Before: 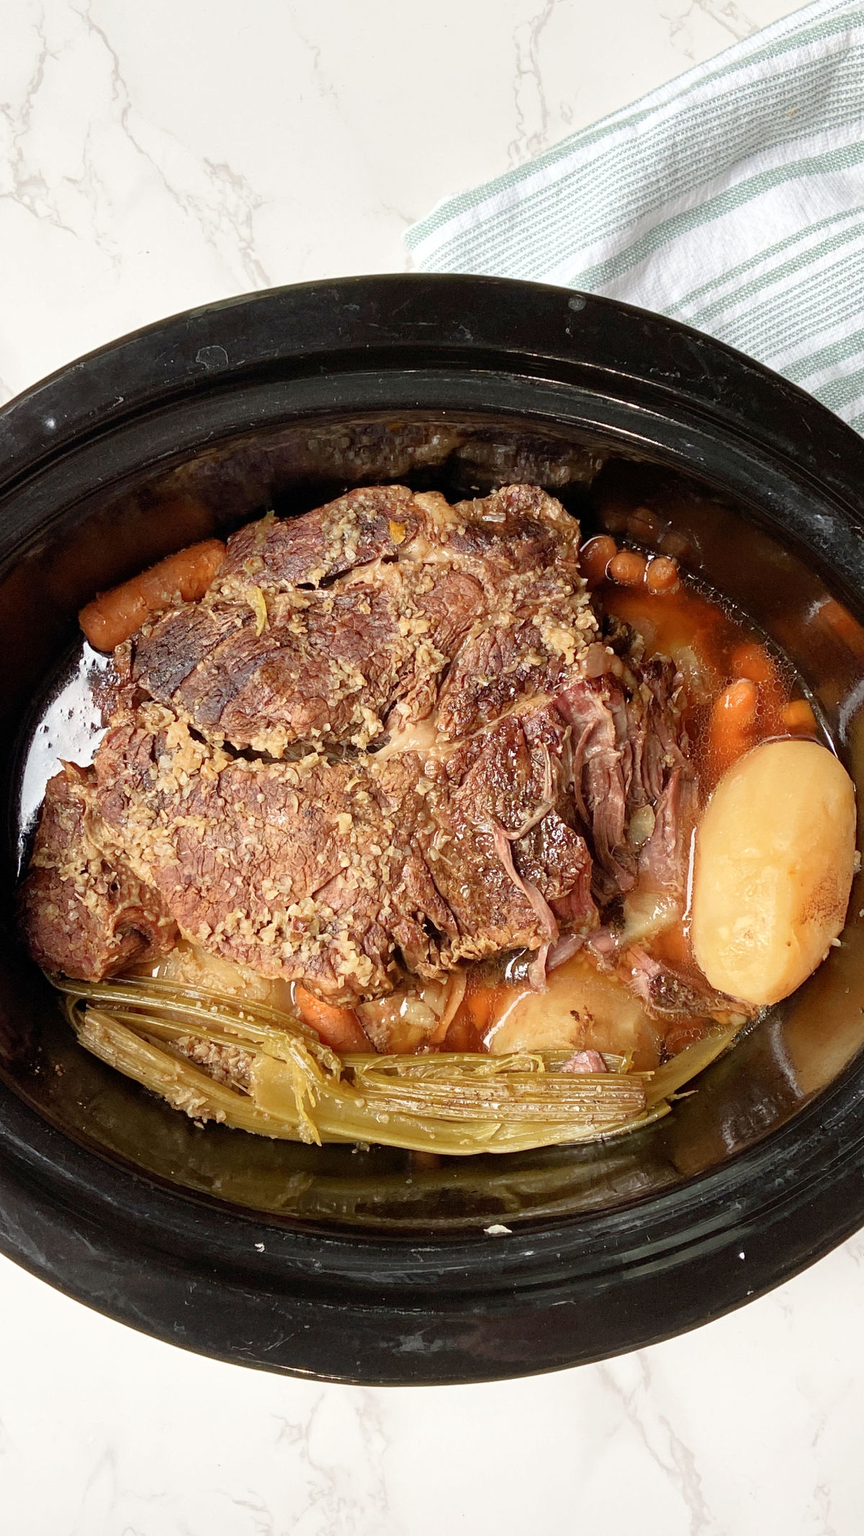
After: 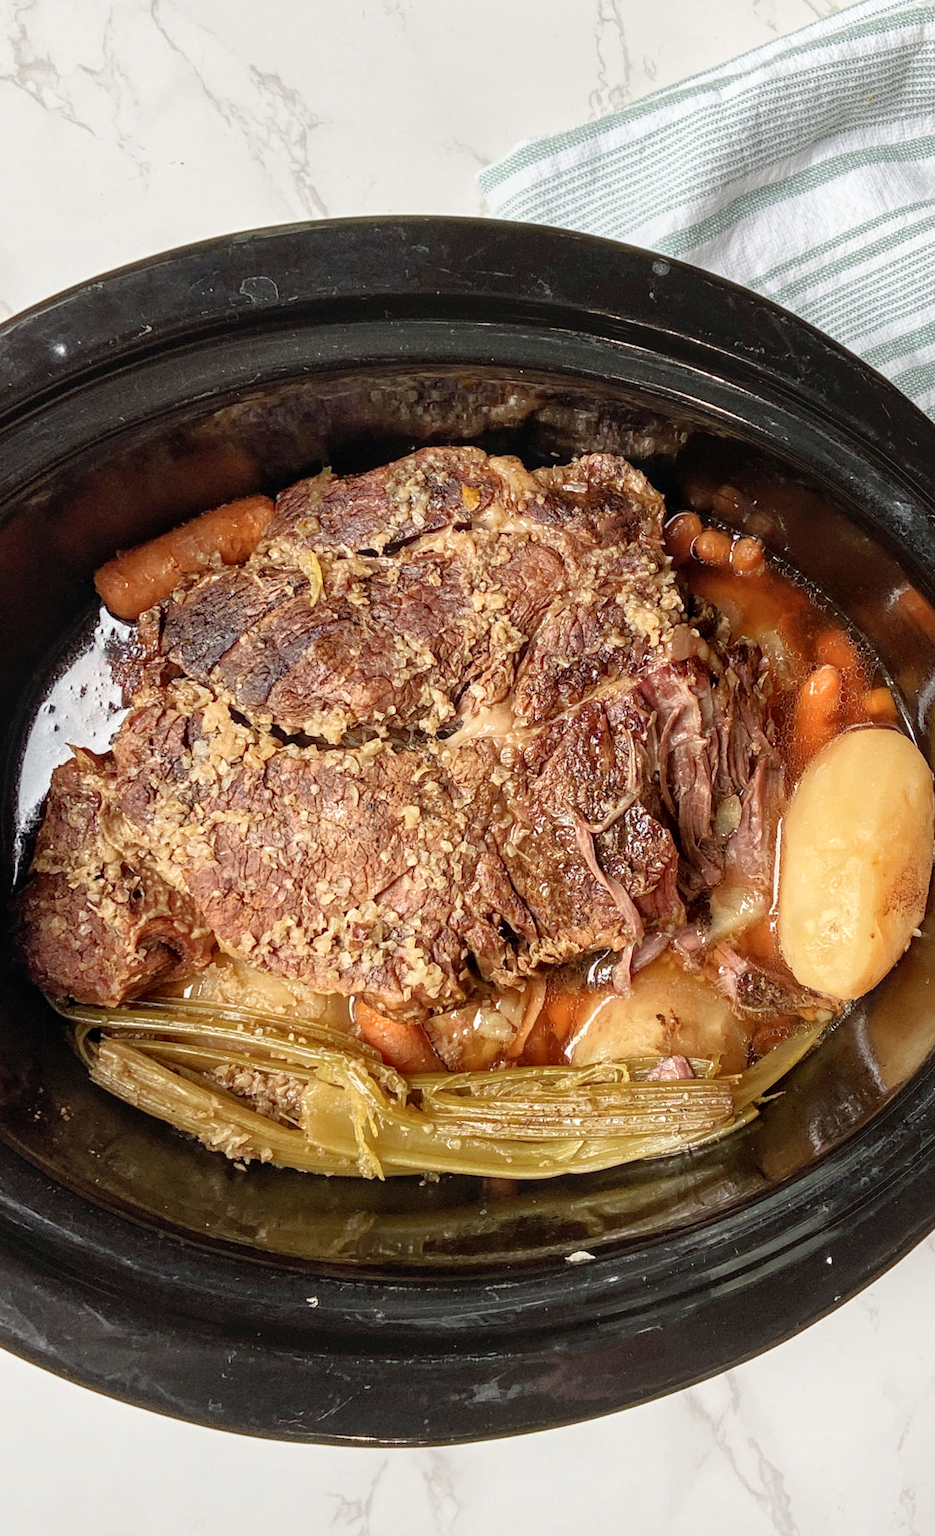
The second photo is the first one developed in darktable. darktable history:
local contrast: on, module defaults
rotate and perspective: rotation -0.013°, lens shift (vertical) -0.027, lens shift (horizontal) 0.178, crop left 0.016, crop right 0.989, crop top 0.082, crop bottom 0.918
